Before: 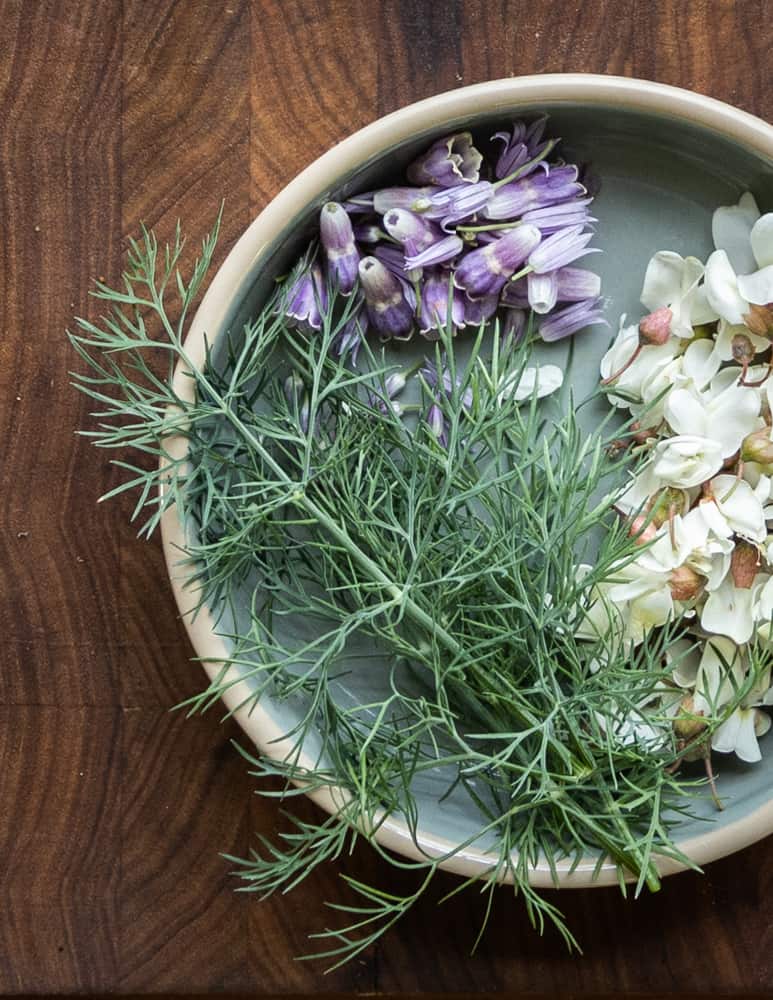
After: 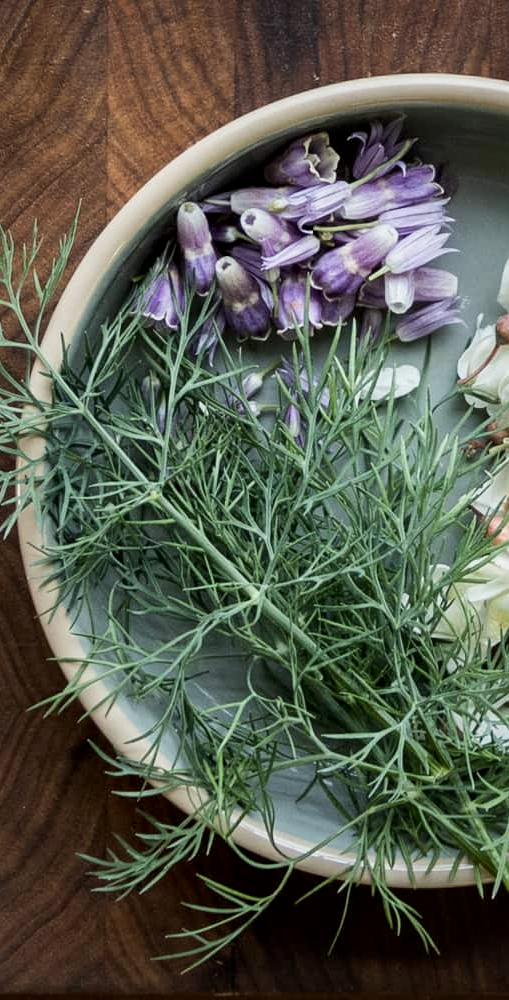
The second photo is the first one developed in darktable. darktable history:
exposure: exposure -0.24 EV, compensate exposure bias true, compensate highlight preservation false
crop and rotate: left 18.535%, right 15.552%
local contrast: mode bilateral grid, contrast 20, coarseness 100, detail 150%, midtone range 0.2
